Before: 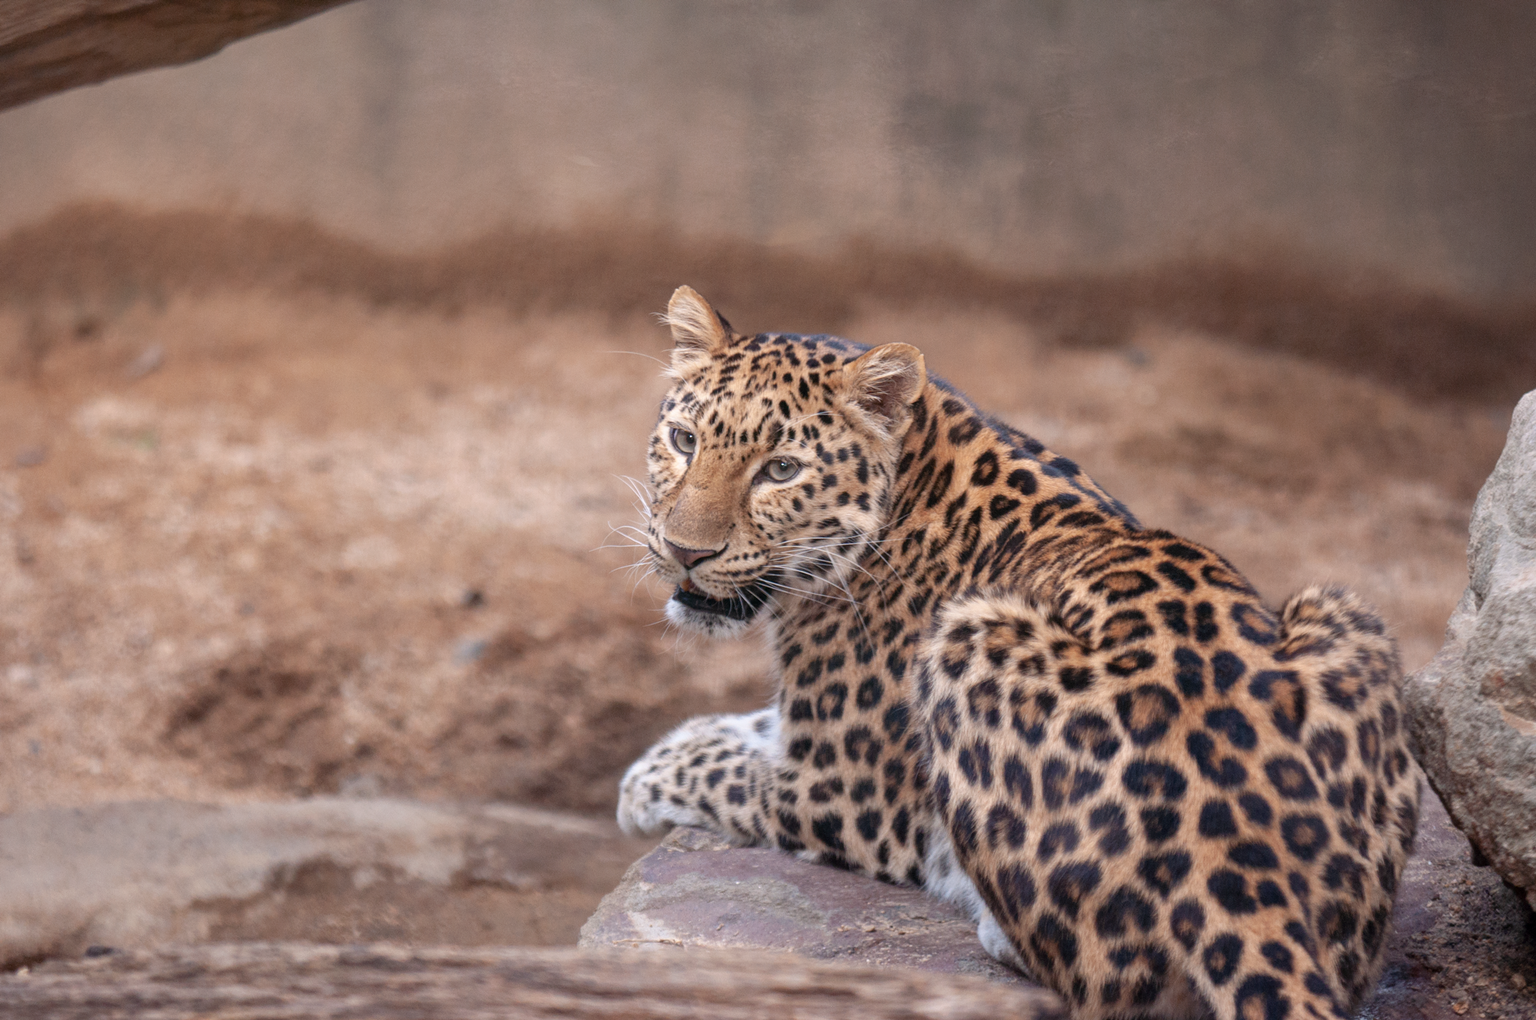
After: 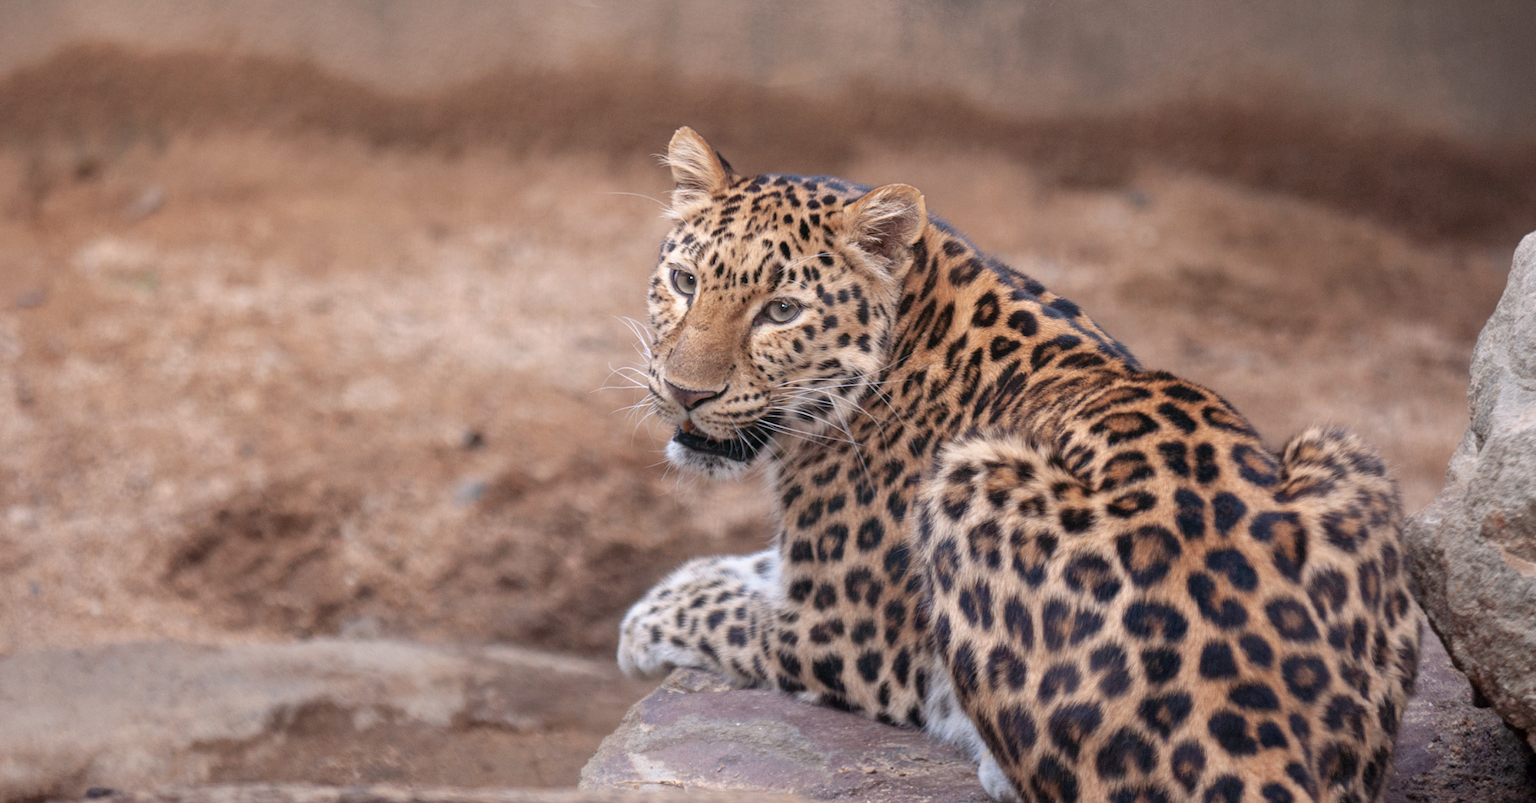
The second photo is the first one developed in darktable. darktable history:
crop and rotate: top 15.701%, bottom 5.496%
